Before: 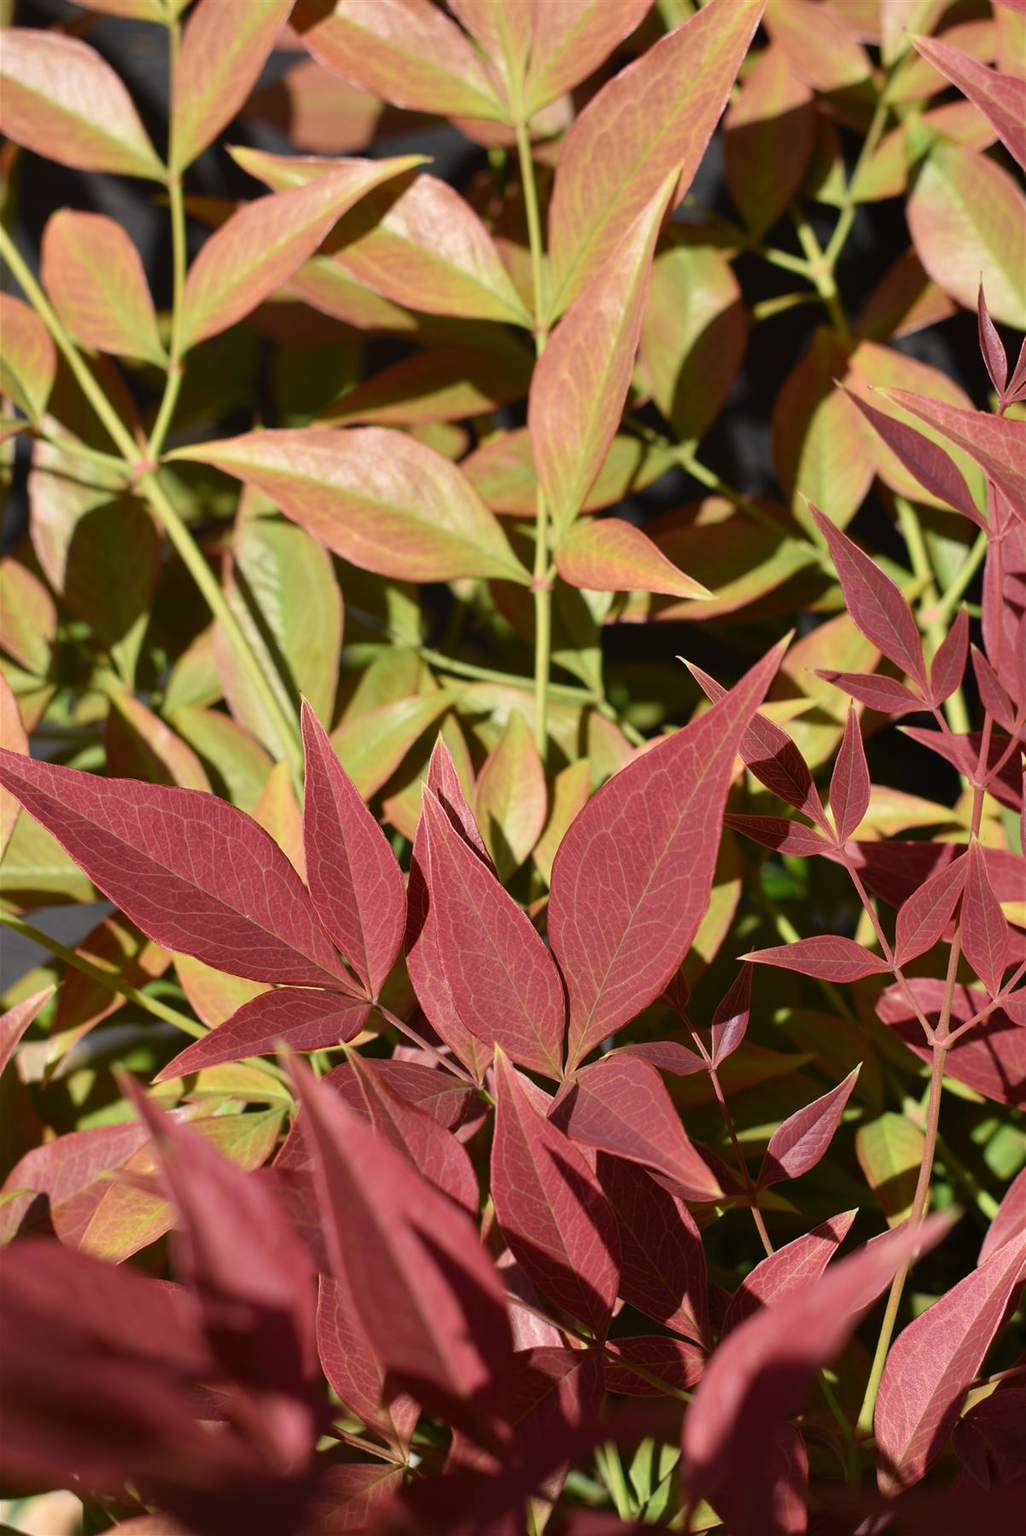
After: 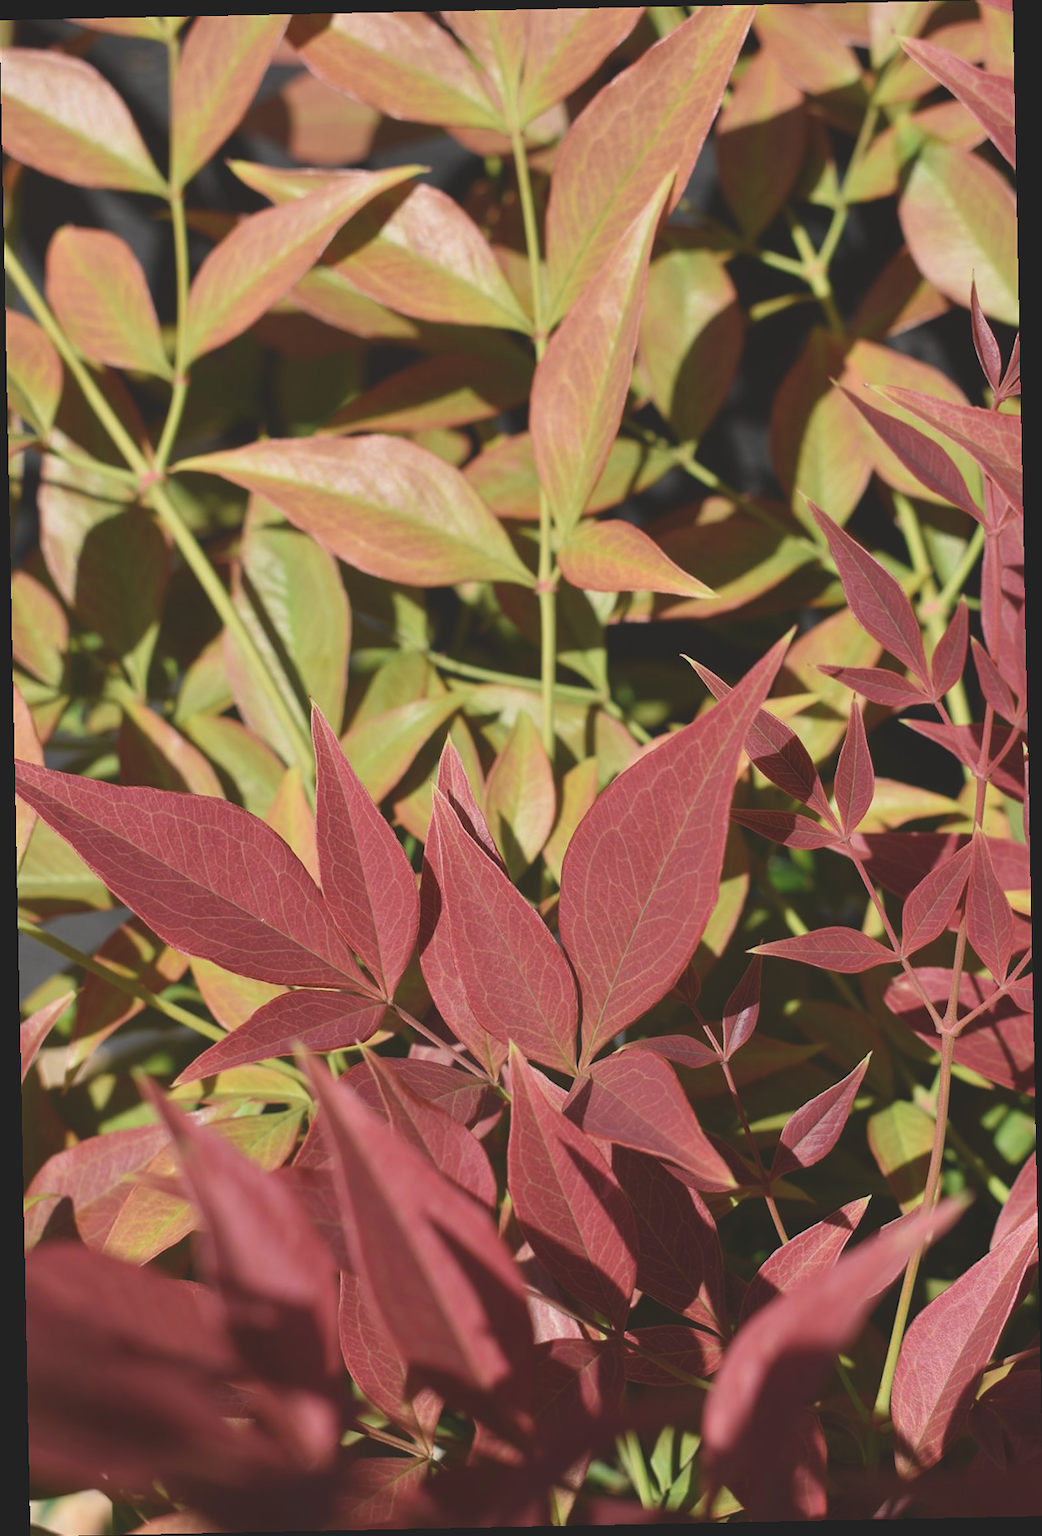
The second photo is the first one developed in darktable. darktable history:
rotate and perspective: rotation -1.17°, automatic cropping off
local contrast: mode bilateral grid, contrast 100, coarseness 100, detail 94%, midtone range 0.2
color balance: lift [1.01, 1, 1, 1], gamma [1.097, 1, 1, 1], gain [0.85, 1, 1, 1]
